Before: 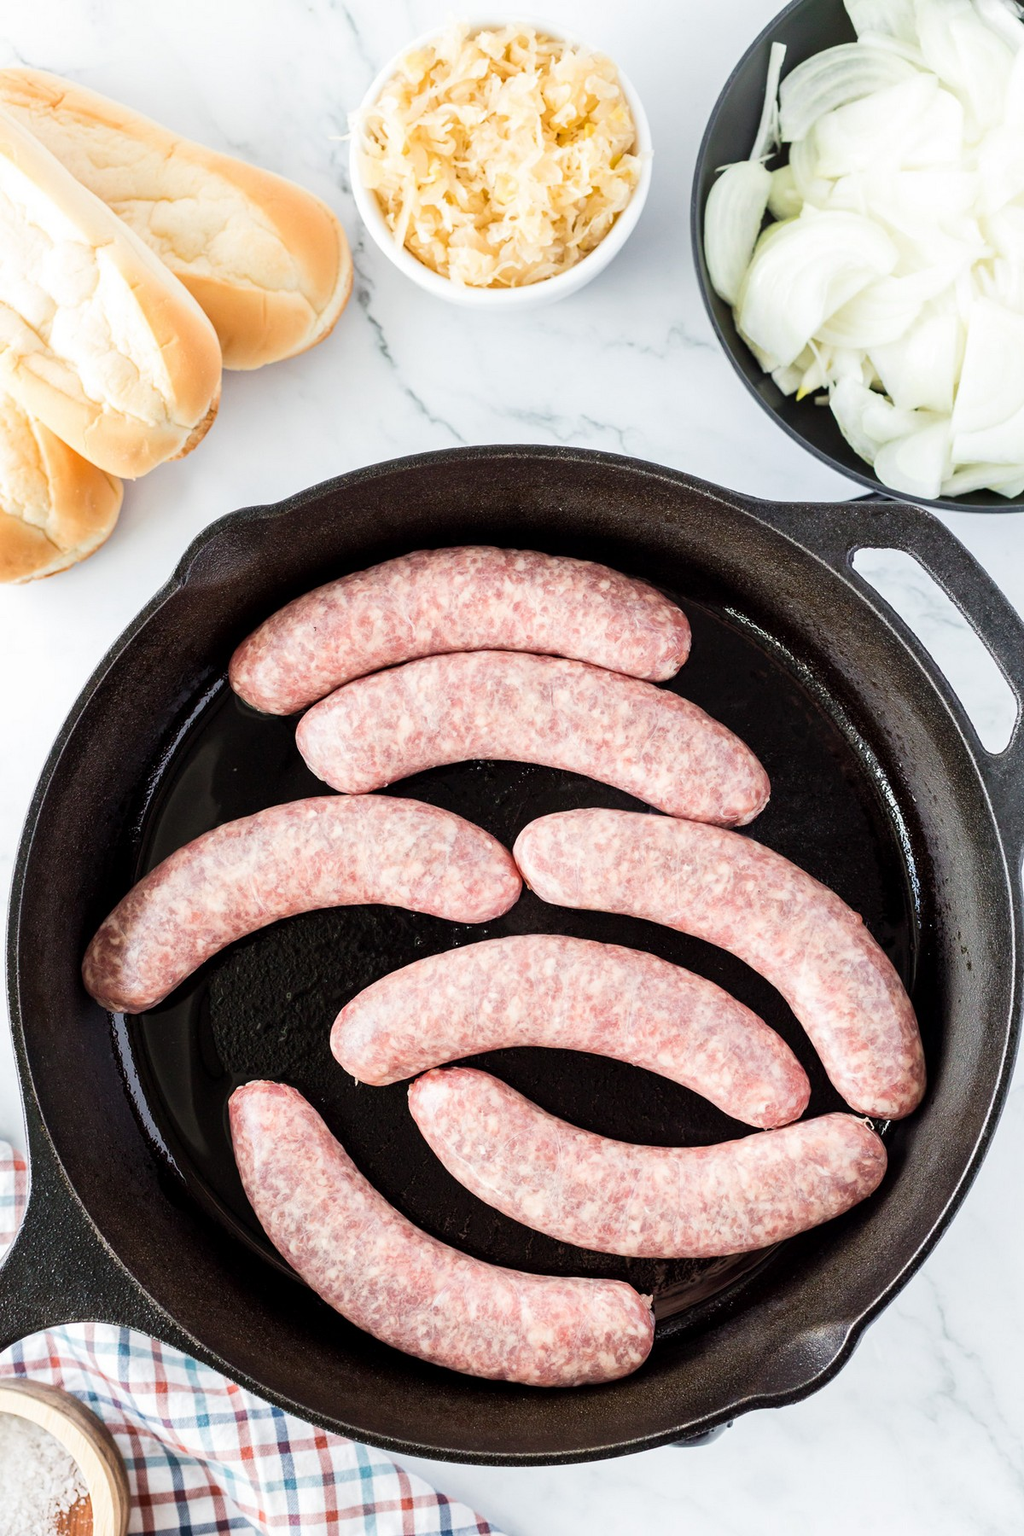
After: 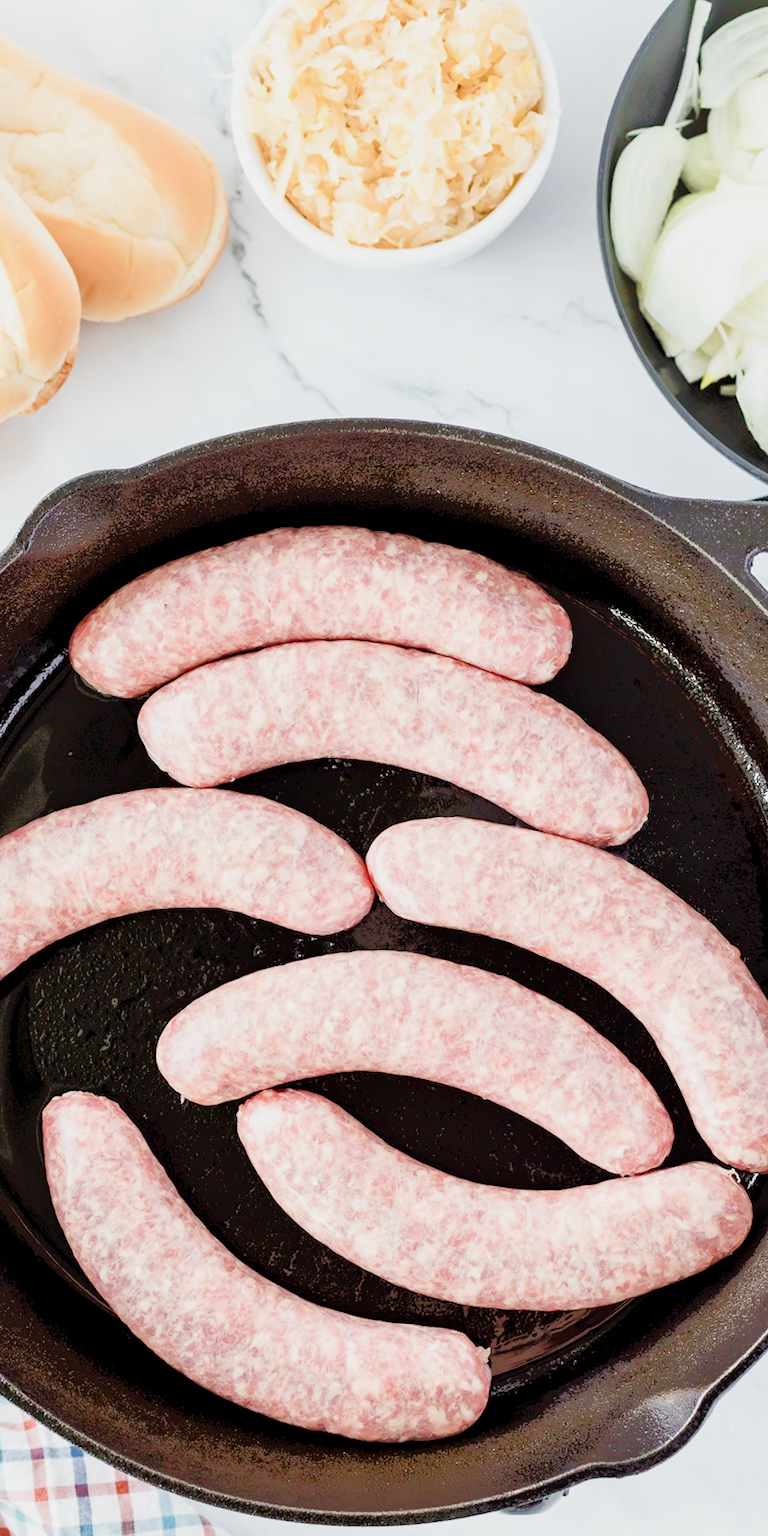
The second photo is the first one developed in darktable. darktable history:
crop and rotate: angle -3.24°, left 13.927%, top 0.039%, right 10.985%, bottom 0.021%
tone equalizer: -7 EV -0.625 EV, -6 EV 1.01 EV, -5 EV -0.471 EV, -4 EV 0.419 EV, -3 EV 0.423 EV, -2 EV 0.18 EV, -1 EV -0.165 EV, +0 EV -0.383 EV
exposure: black level correction 0, exposure 1.101 EV, compensate highlight preservation false
color balance rgb: power › chroma 0.26%, power › hue 61.07°, perceptual saturation grading › global saturation 20%, perceptual saturation grading › highlights -49.042%, perceptual saturation grading › shadows 25.129%, global vibrance 20%
filmic rgb: black relative exposure -8.02 EV, white relative exposure 4.04 EV, hardness 4.19
